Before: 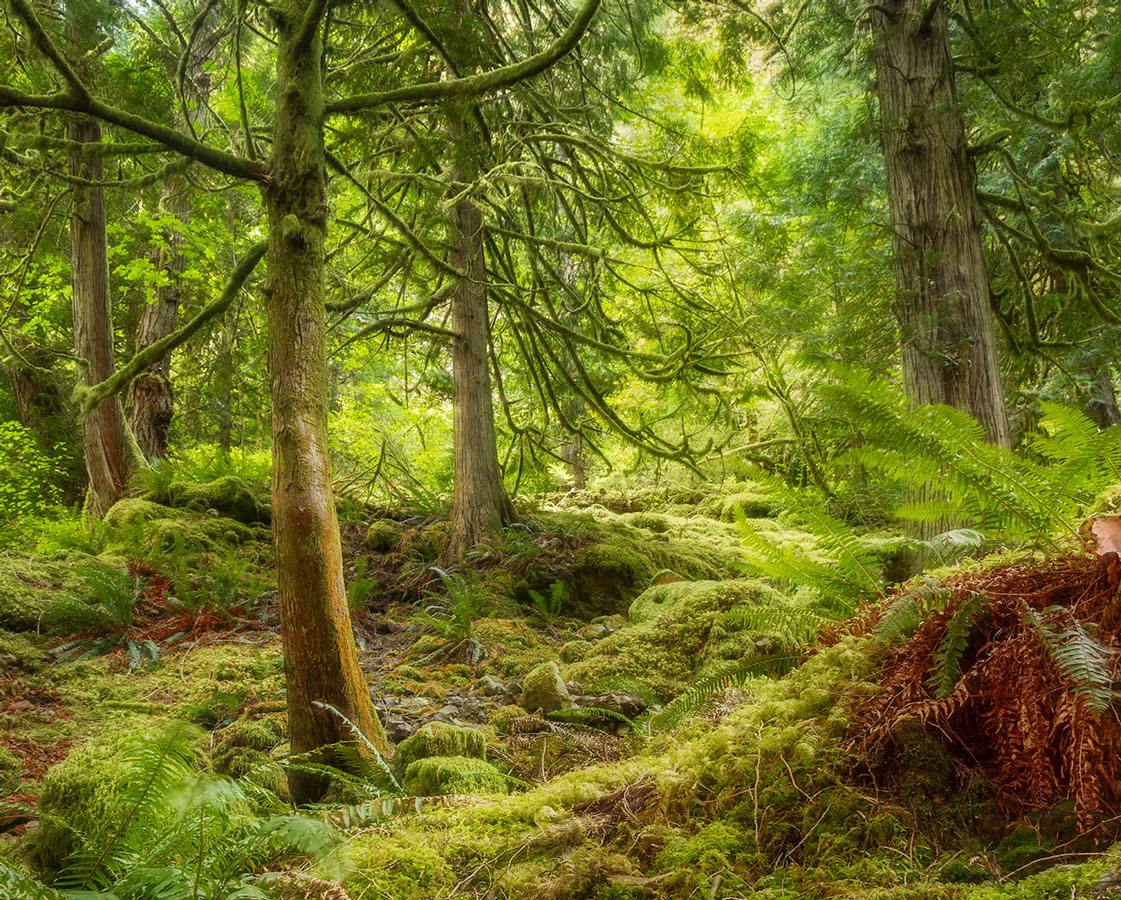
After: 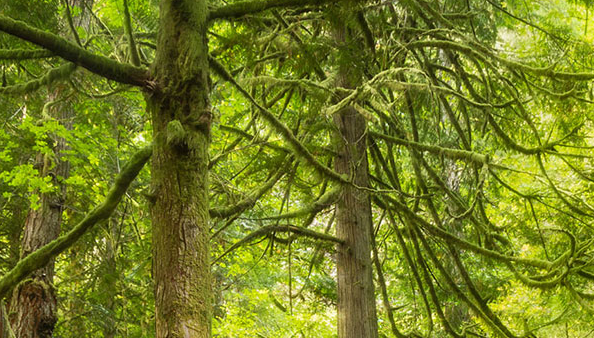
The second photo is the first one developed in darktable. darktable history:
crop: left 10.359%, top 10.526%, right 36.606%, bottom 51.856%
